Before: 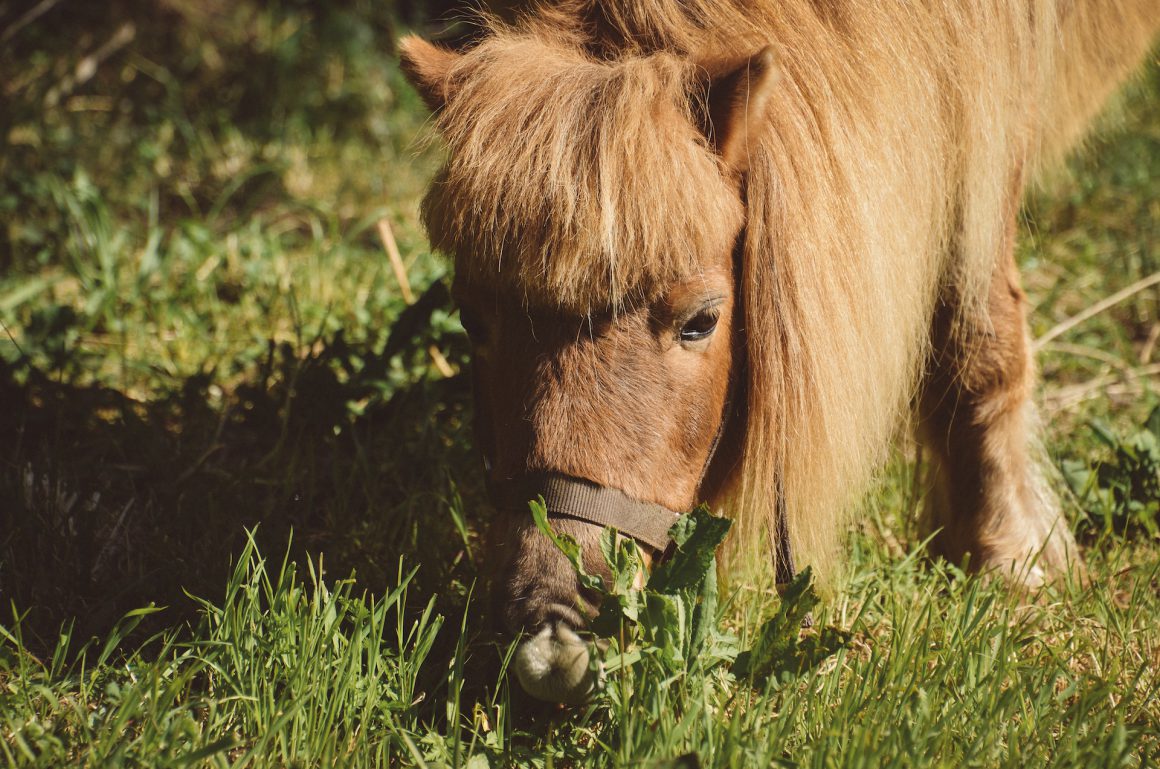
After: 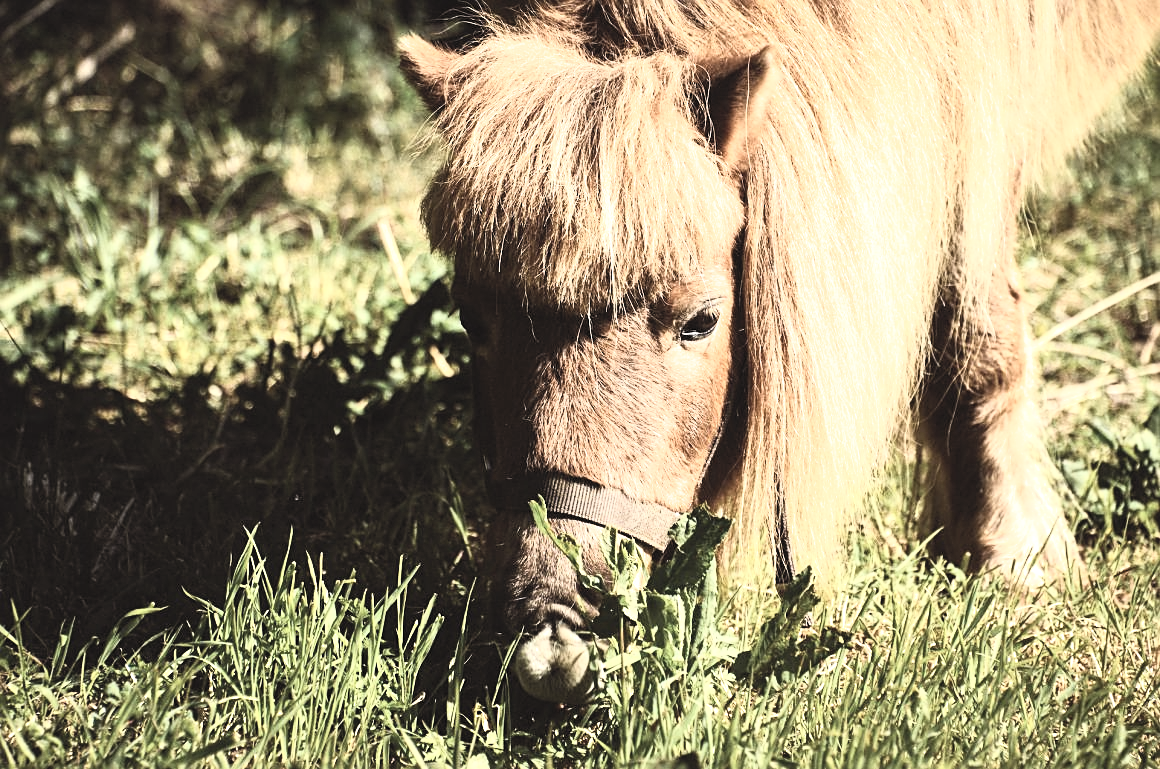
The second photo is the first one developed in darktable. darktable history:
contrast brightness saturation: contrast 0.43, brightness 0.56, saturation -0.19
sharpen: on, module defaults
local contrast: highlights 100%, shadows 100%, detail 120%, midtone range 0.2
filmic rgb: white relative exposure 2.2 EV, hardness 6.97
